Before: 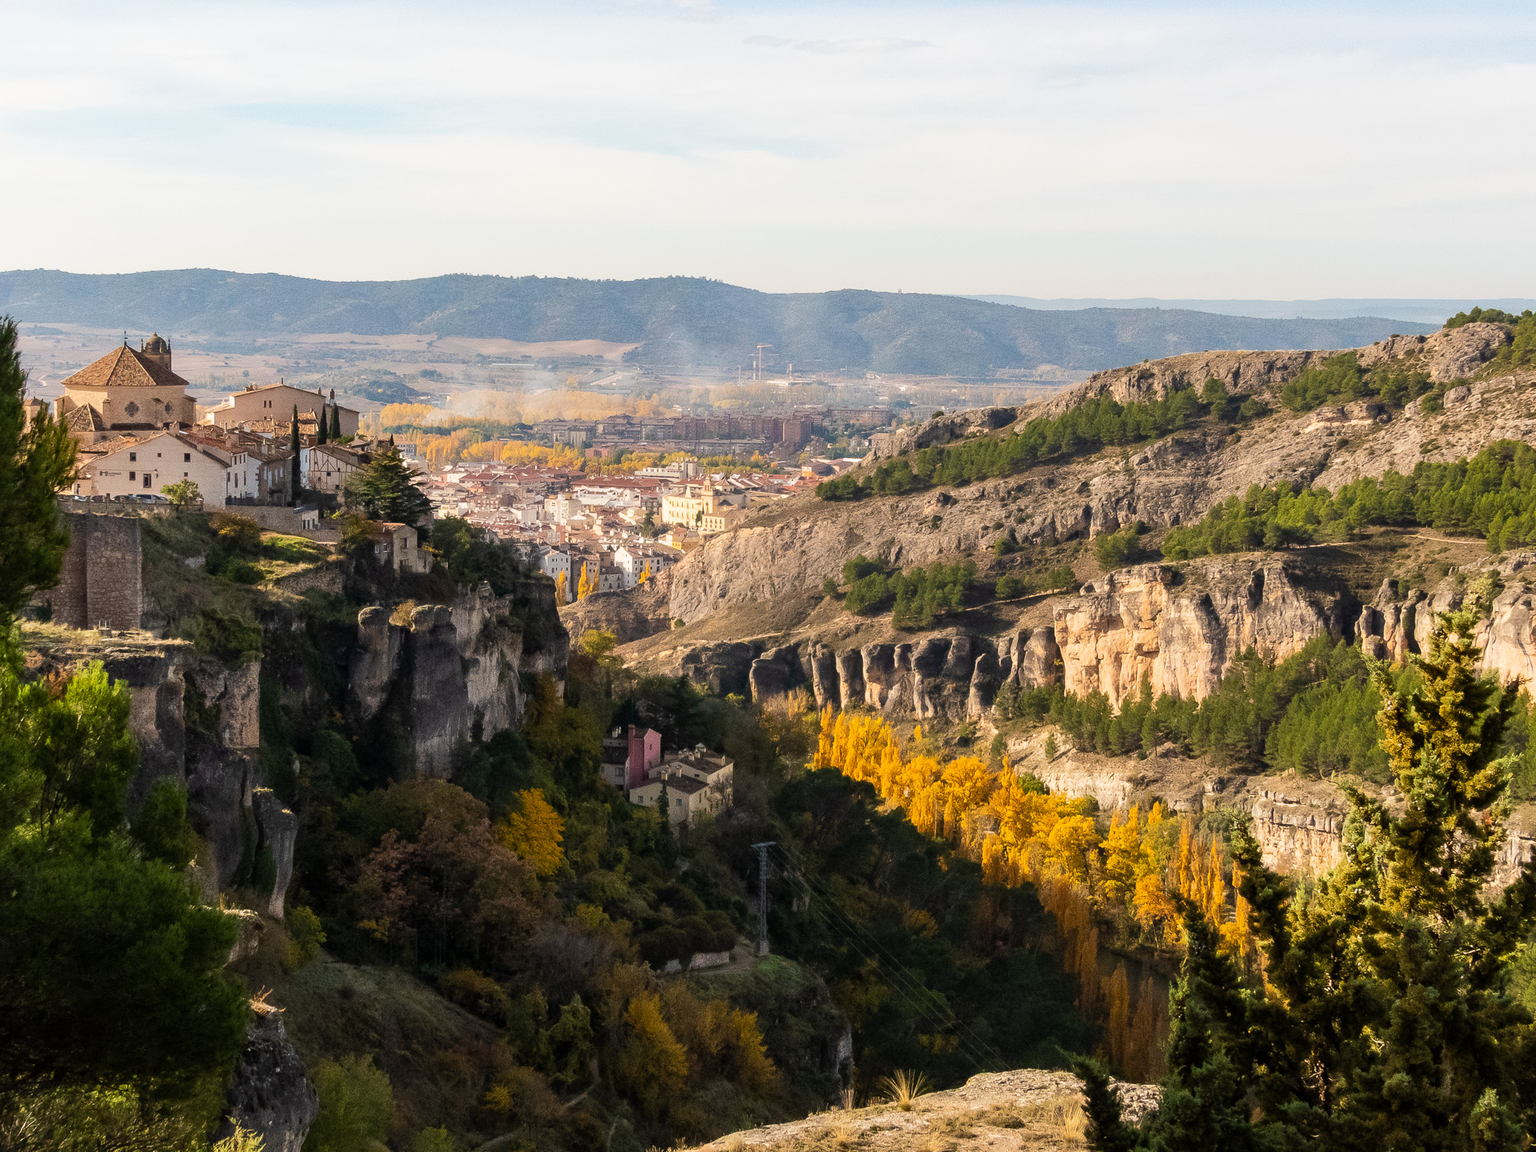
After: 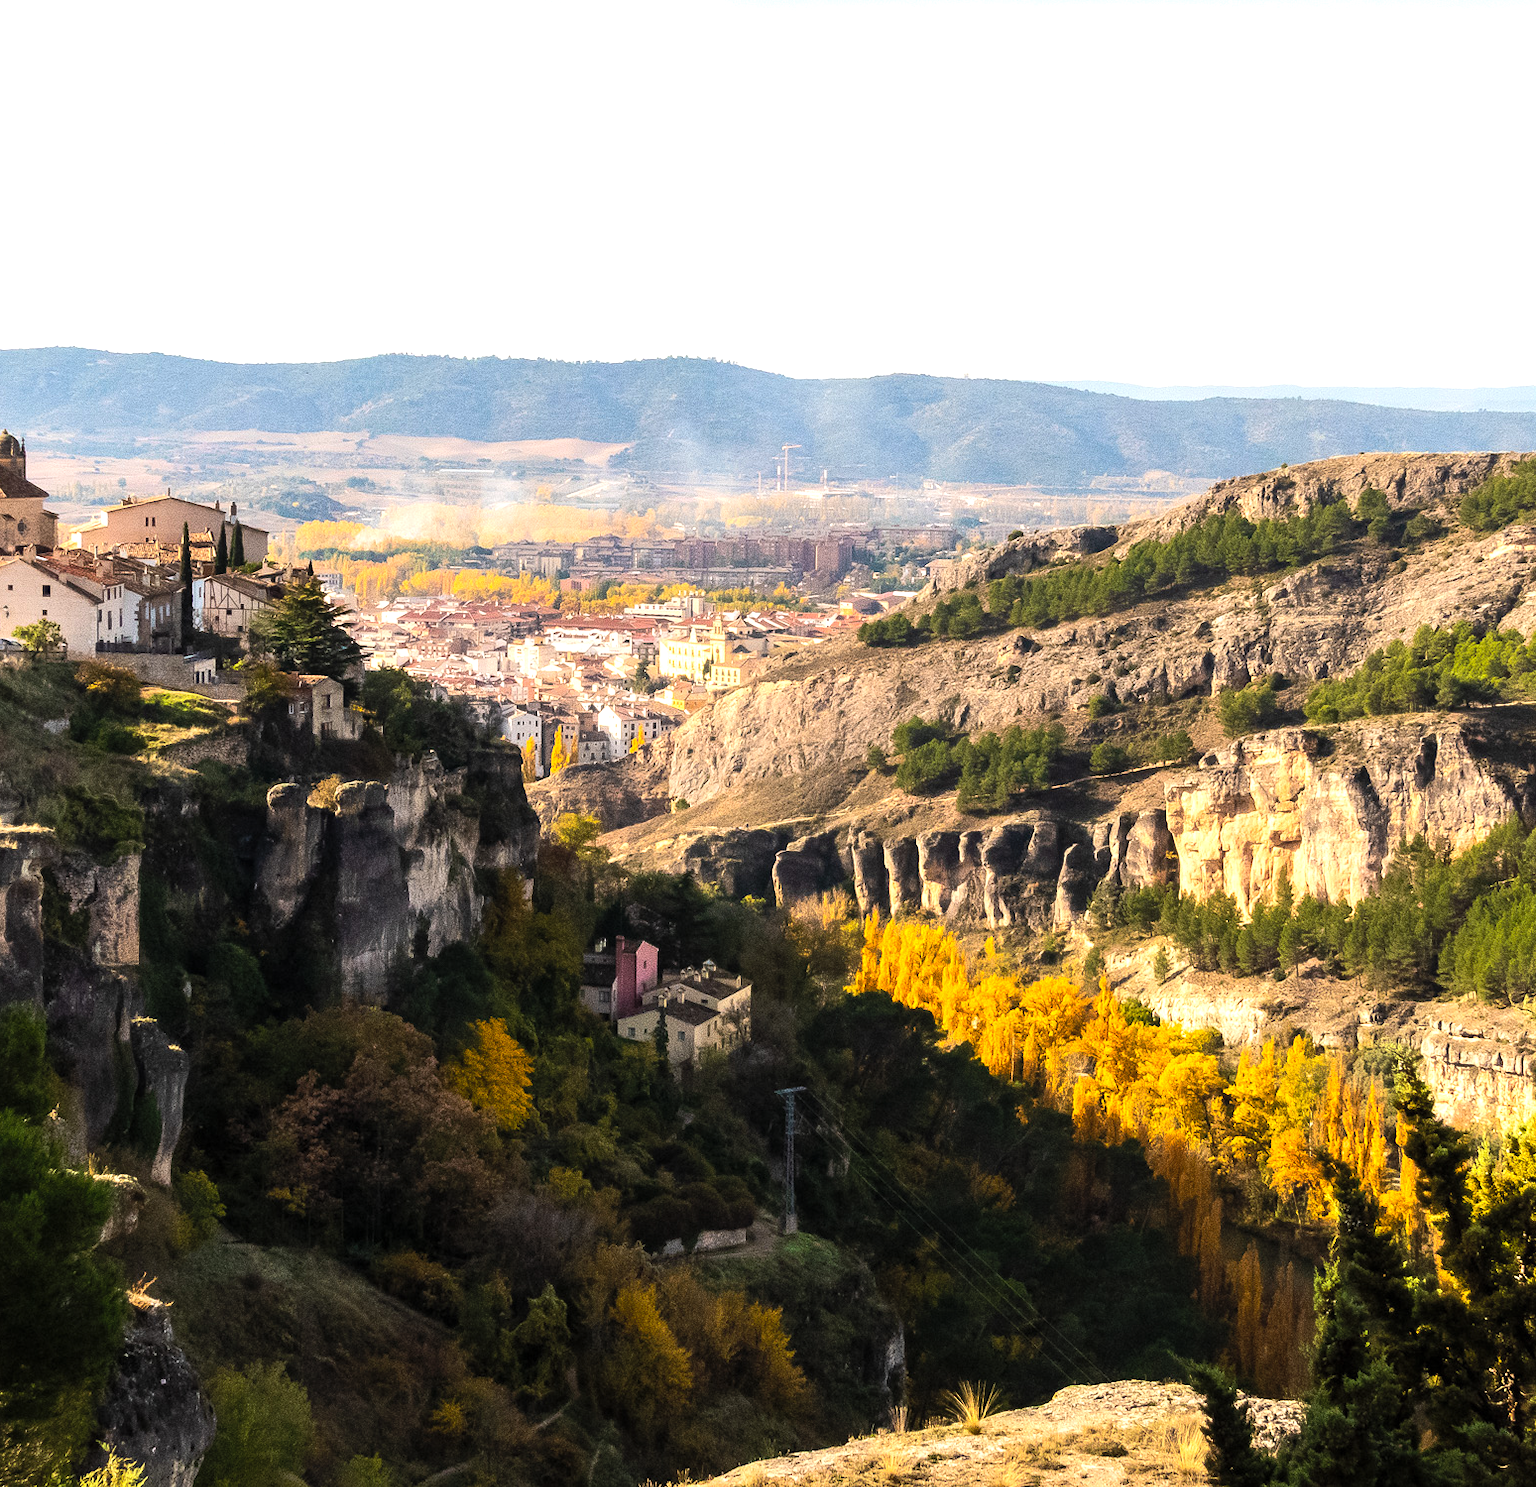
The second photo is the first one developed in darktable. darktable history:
exposure: compensate highlight preservation false
crop: left 9.88%, right 12.664%
contrast brightness saturation: brightness 0.09, saturation 0.19
tone equalizer: -8 EV -0.75 EV, -7 EV -0.7 EV, -6 EV -0.6 EV, -5 EV -0.4 EV, -3 EV 0.4 EV, -2 EV 0.6 EV, -1 EV 0.7 EV, +0 EV 0.75 EV, edges refinement/feathering 500, mask exposure compensation -1.57 EV, preserve details no
